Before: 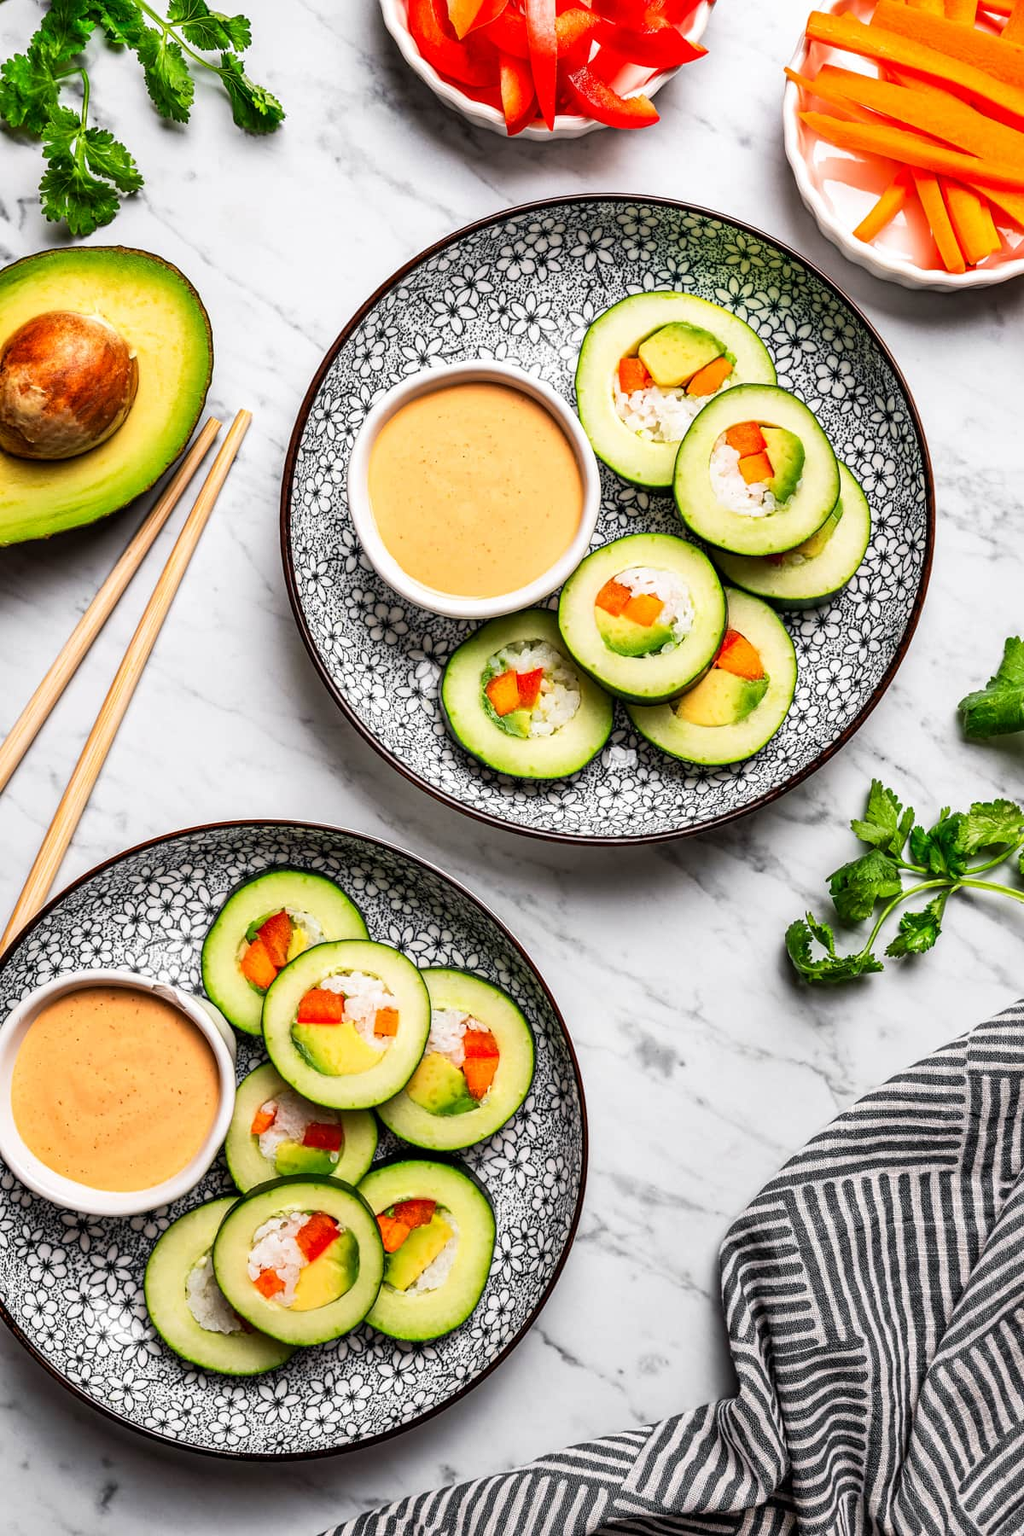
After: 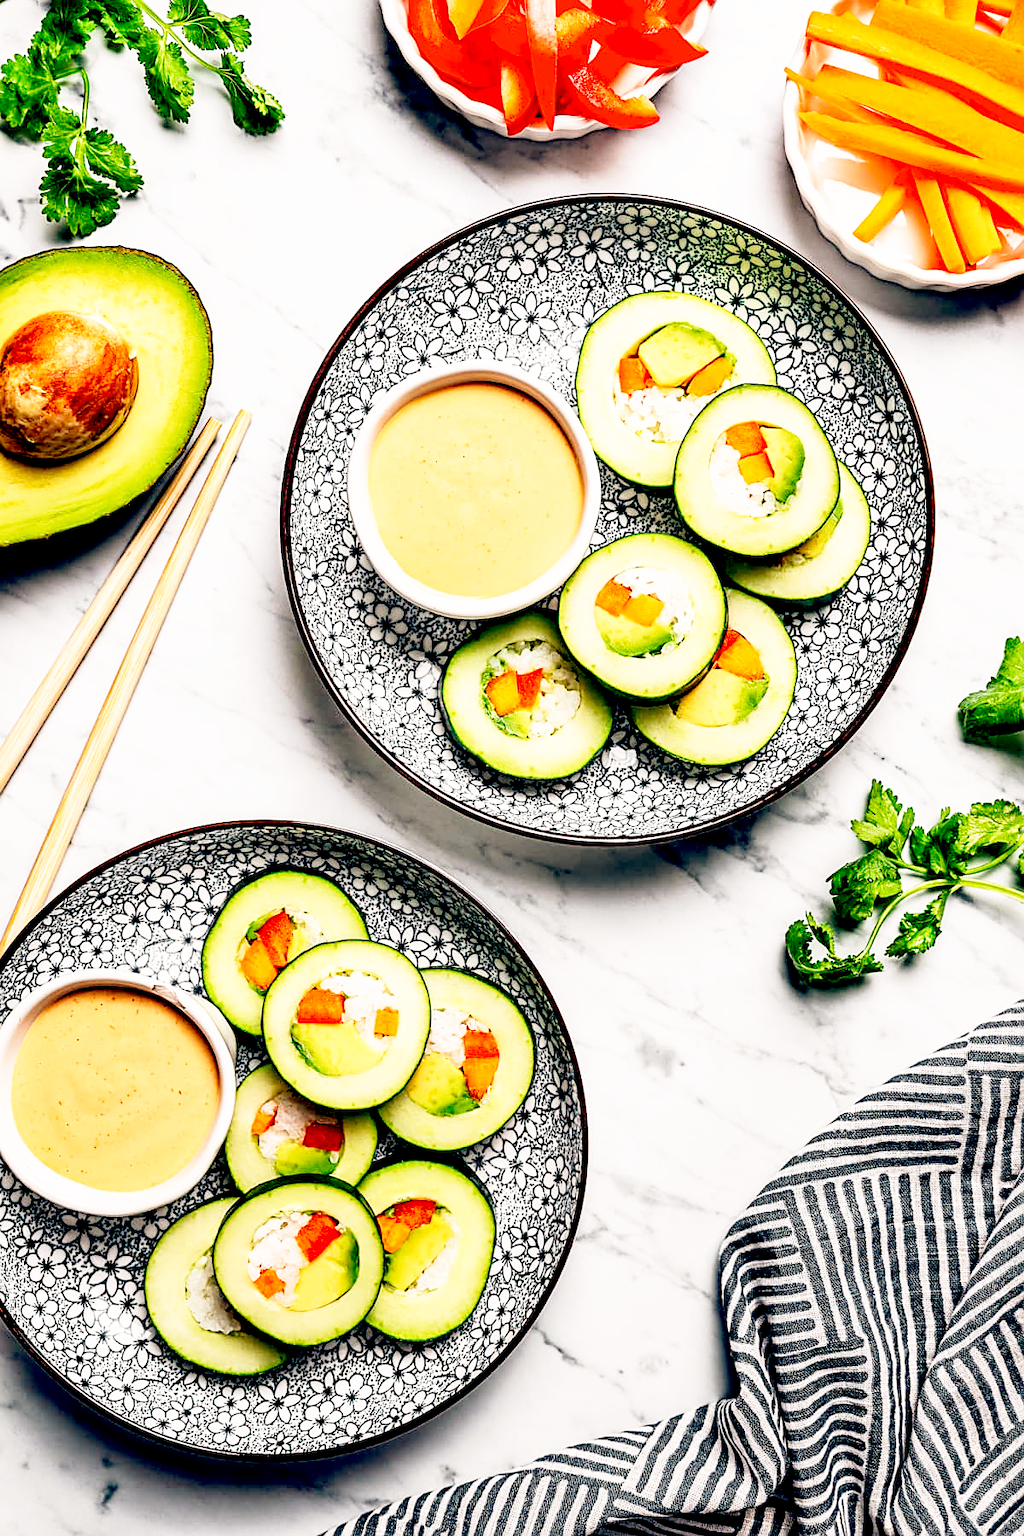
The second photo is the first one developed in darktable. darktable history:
base curve: curves: ch0 [(0, 0) (0.005, 0.002) (0.15, 0.3) (0.4, 0.7) (0.75, 0.95) (1, 1)], preserve colors none
sharpen: on, module defaults
color balance: lift [0.975, 0.993, 1, 1.015], gamma [1.1, 1, 1, 0.945], gain [1, 1.04, 1, 0.95]
